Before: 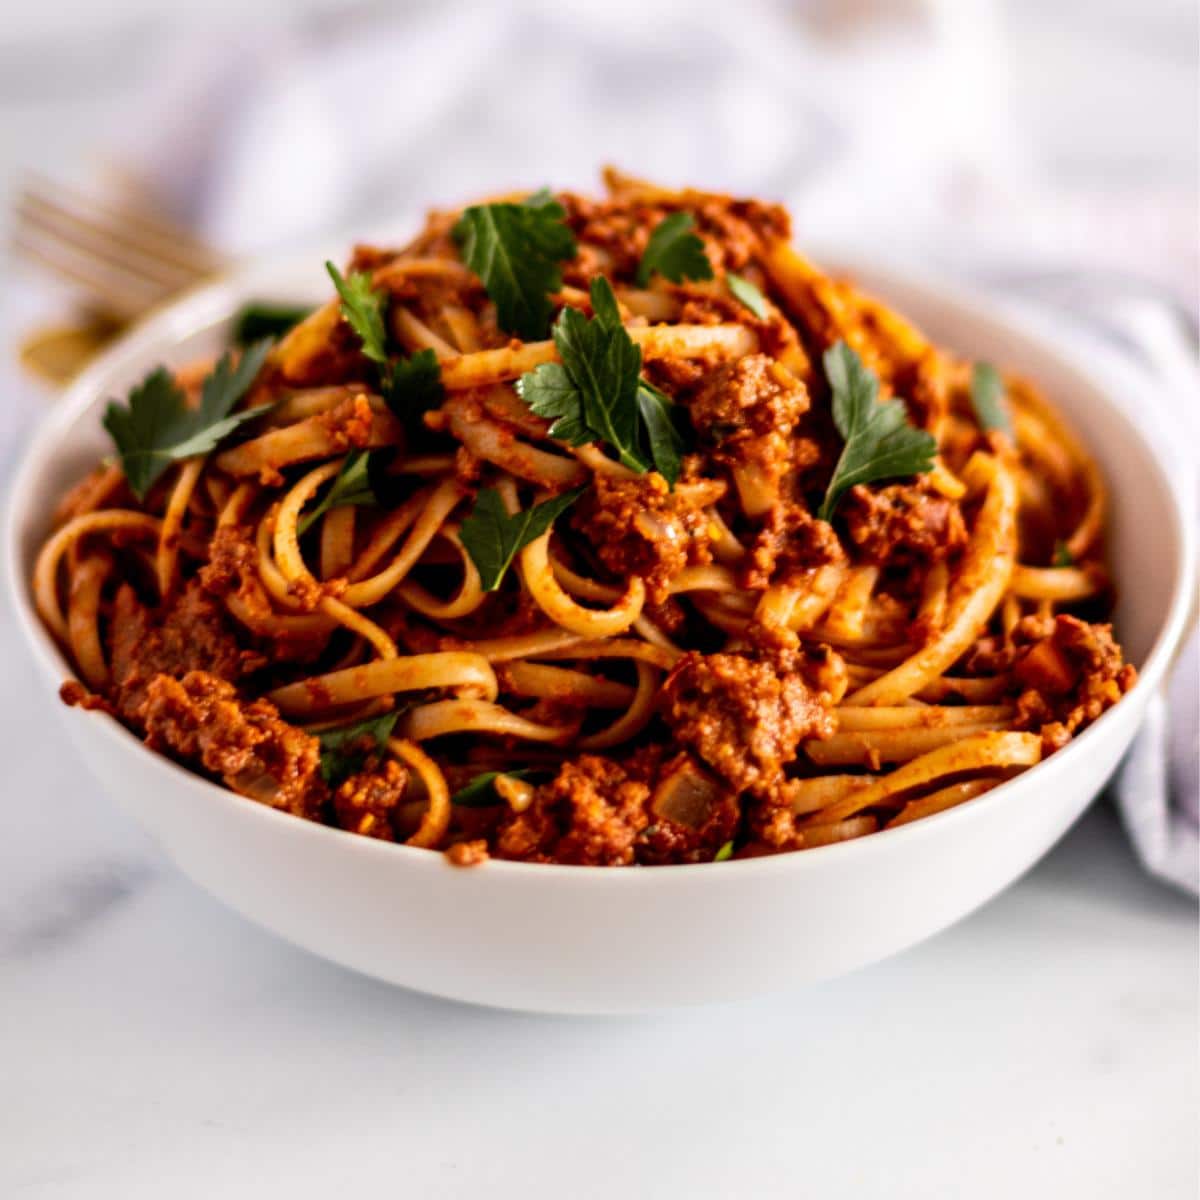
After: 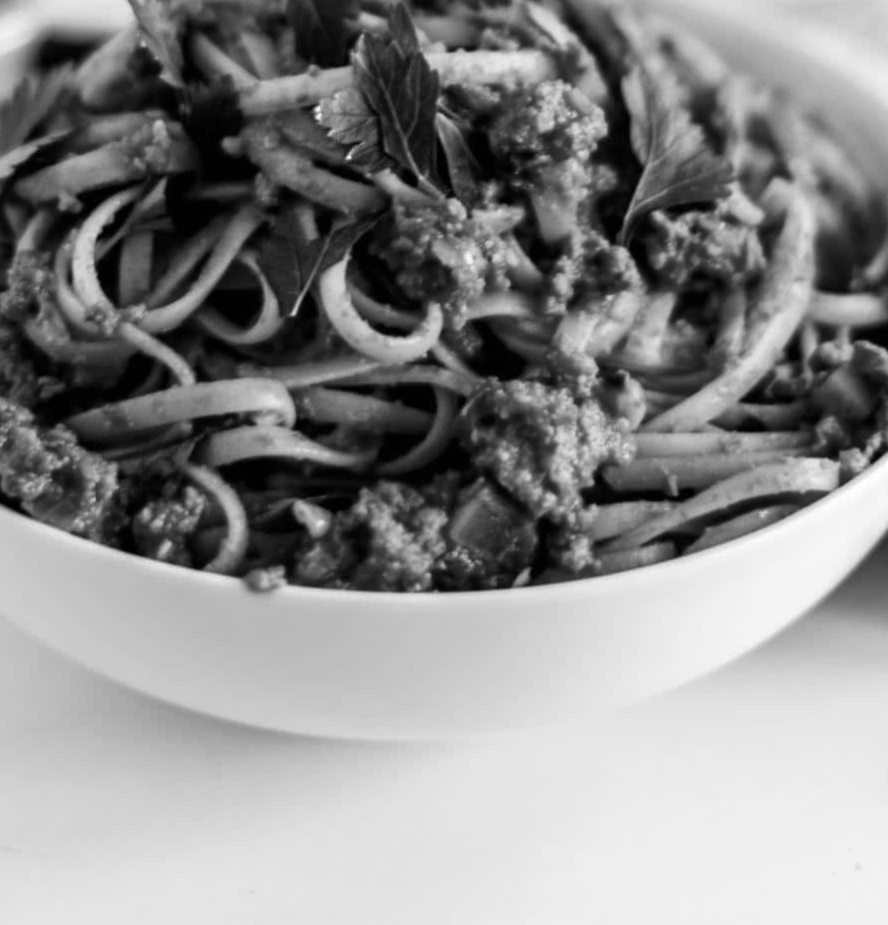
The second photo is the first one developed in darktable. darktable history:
crop: left 16.871%, top 22.857%, right 9.116%
monochrome: on, module defaults
contrast brightness saturation: saturation 0.13
